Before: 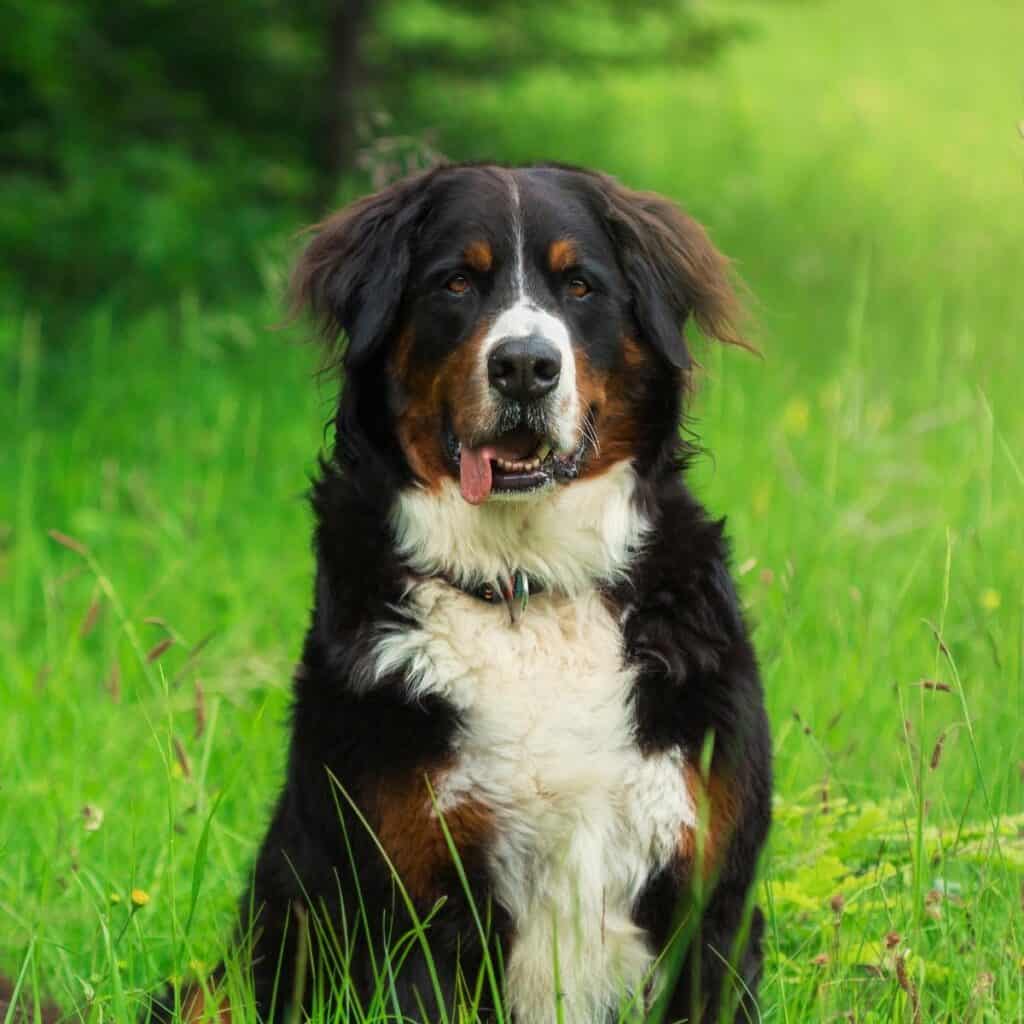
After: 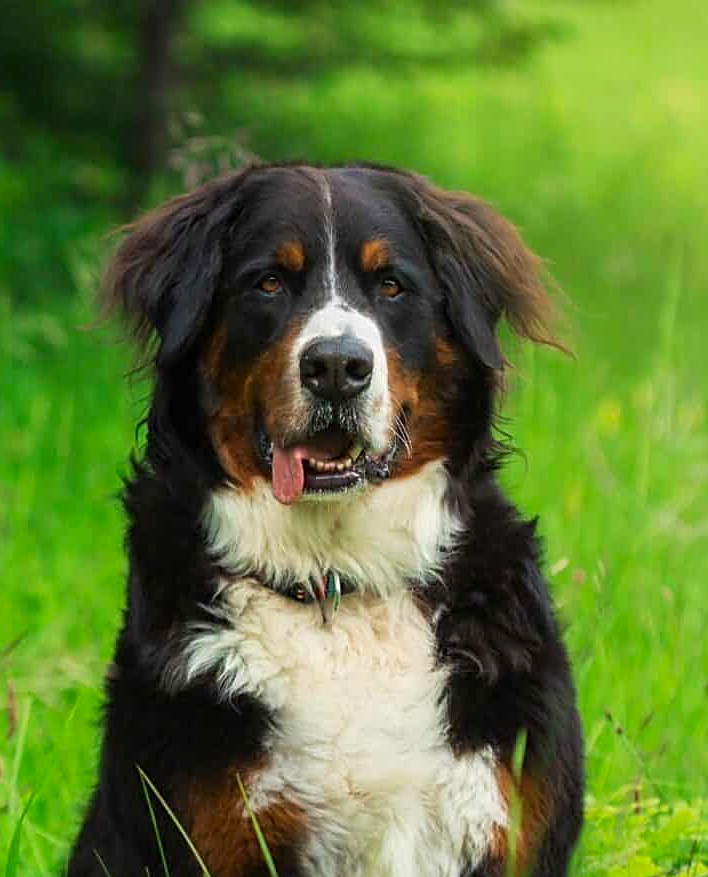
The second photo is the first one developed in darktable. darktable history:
sharpen: on, module defaults
contrast brightness saturation: saturation 0.098
crop: left 18.436%, right 12.367%, bottom 14.338%
